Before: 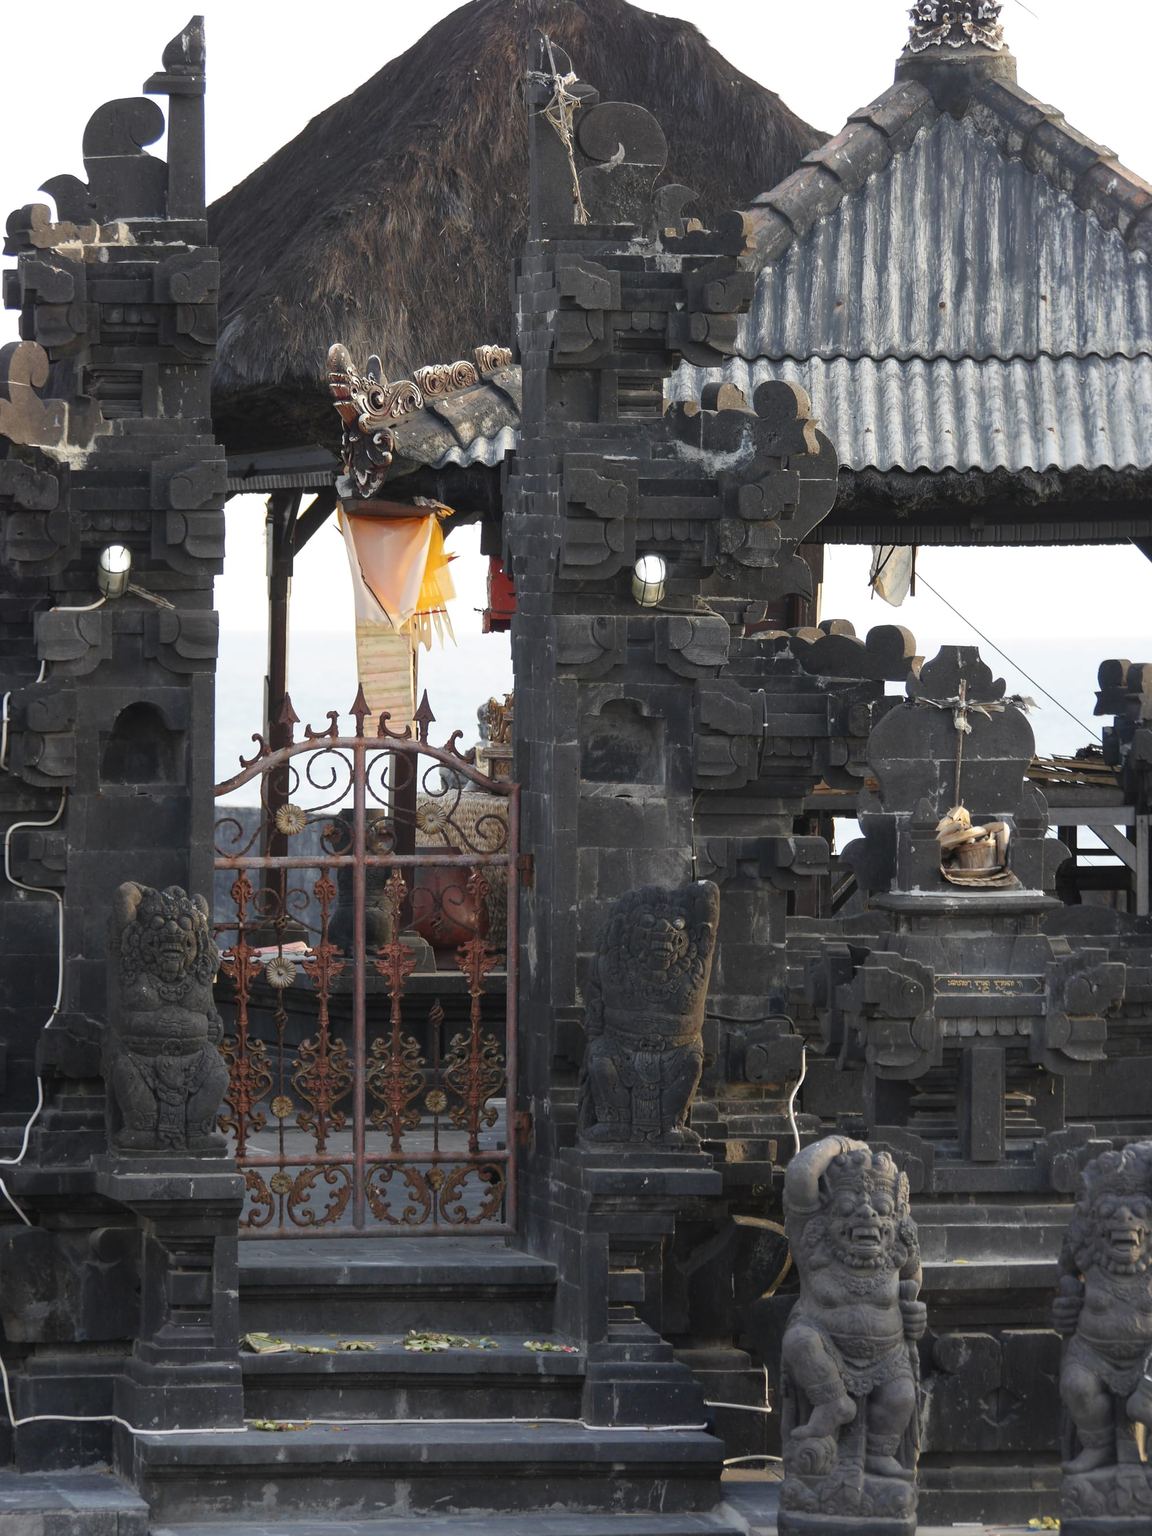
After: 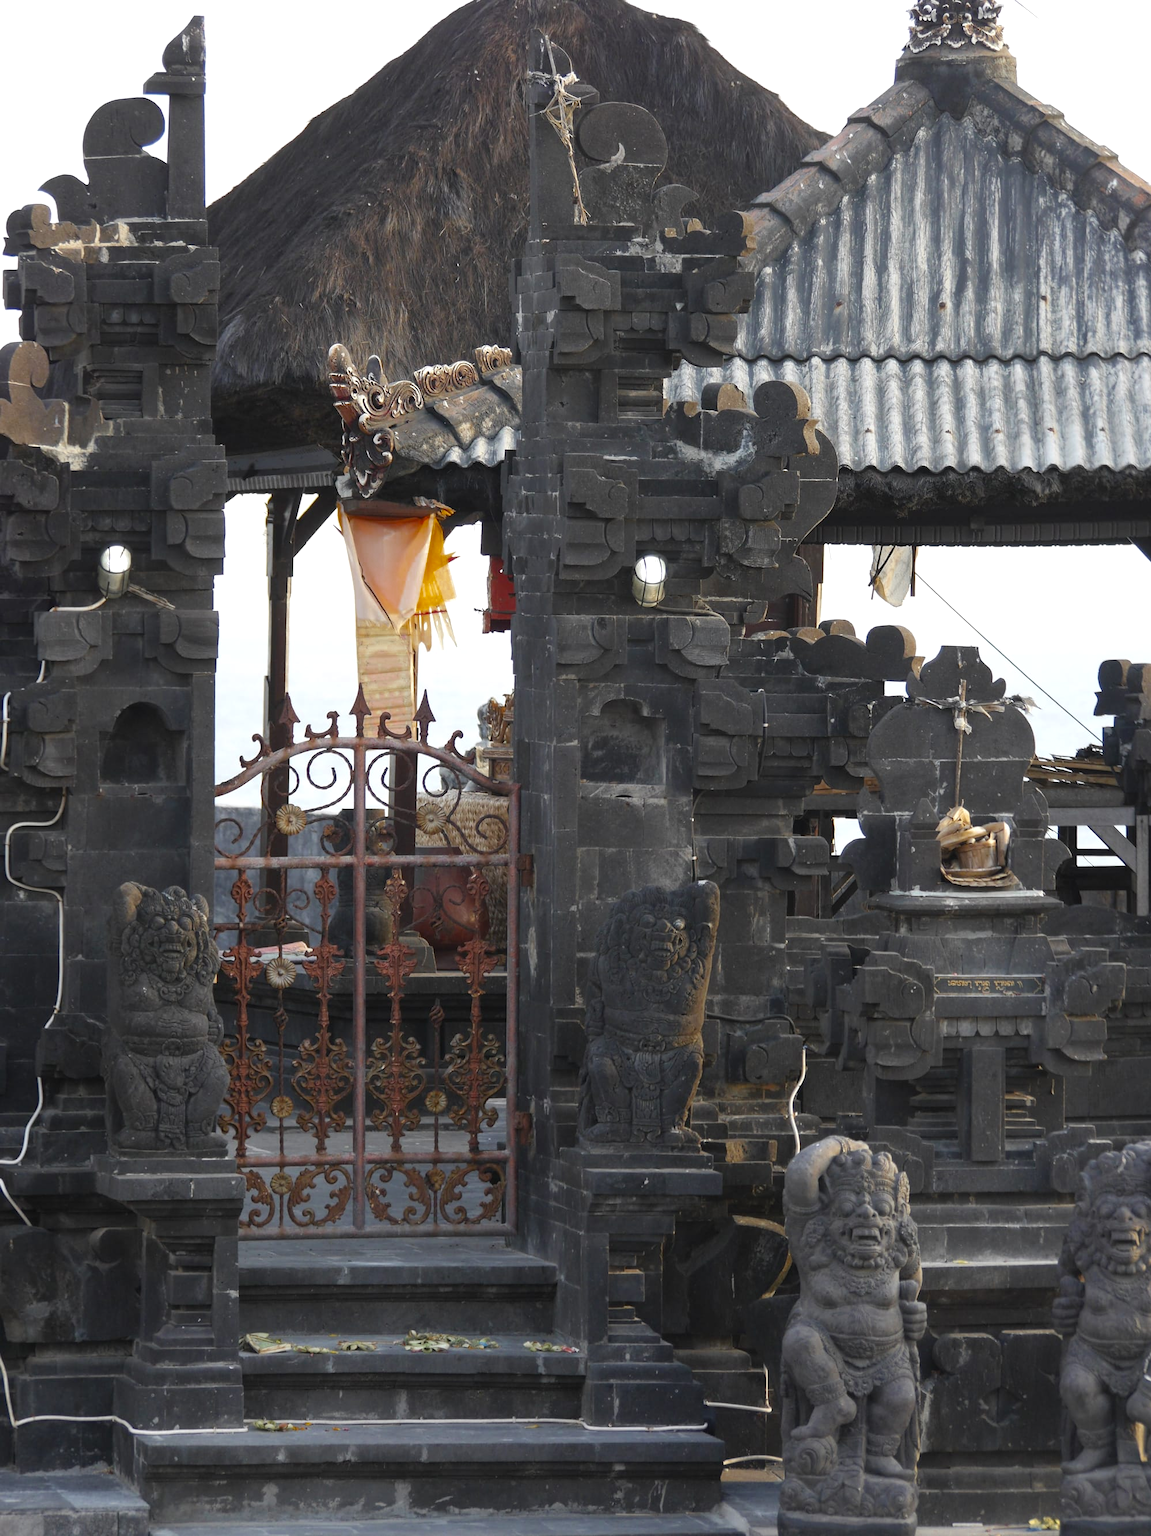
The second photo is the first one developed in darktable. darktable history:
exposure: exposure 0.153 EV, compensate highlight preservation false
color zones: curves: ch0 [(0.11, 0.396) (0.195, 0.36) (0.25, 0.5) (0.303, 0.412) (0.357, 0.544) (0.75, 0.5) (0.967, 0.328)]; ch1 [(0, 0.468) (0.112, 0.512) (0.202, 0.6) (0.25, 0.5) (0.307, 0.352) (0.357, 0.544) (0.75, 0.5) (0.963, 0.524)]
color correction: highlights b* -0.009, saturation 0.994
